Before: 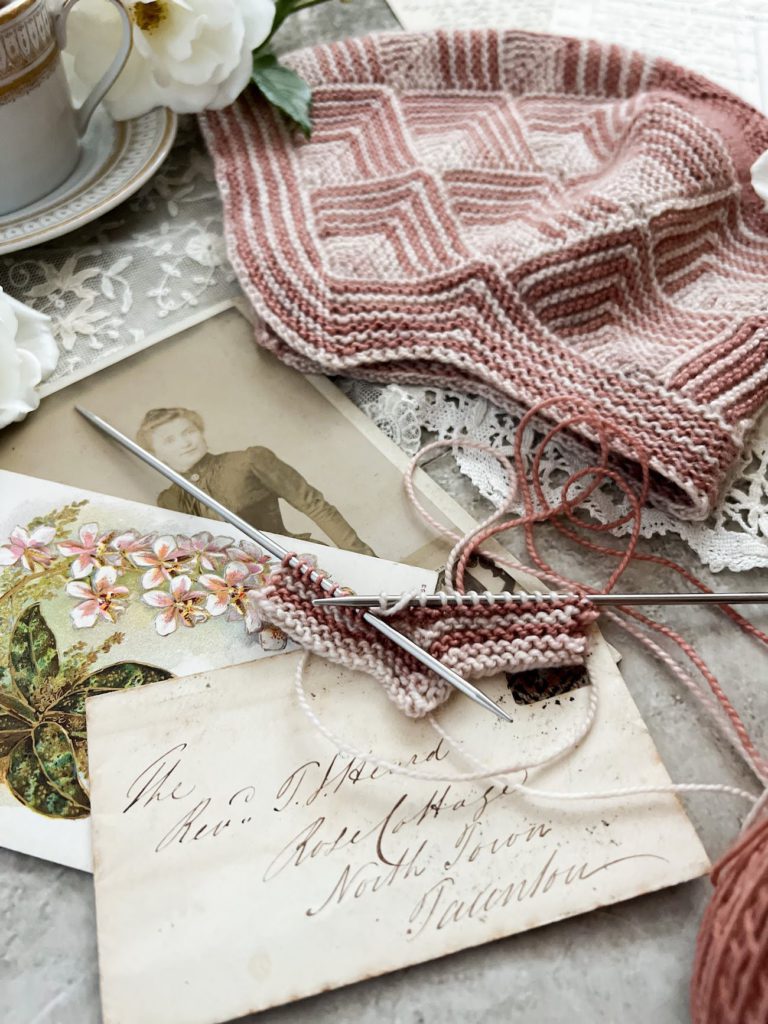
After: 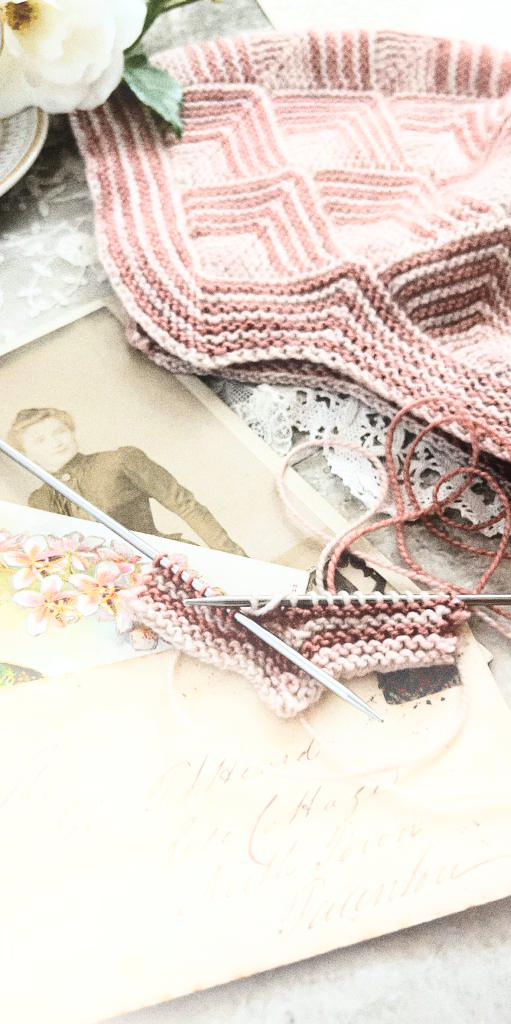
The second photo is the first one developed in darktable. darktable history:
crop: left 16.899%, right 16.556%
base curve: curves: ch0 [(0, 0) (0.032, 0.037) (0.105, 0.228) (0.435, 0.76) (0.856, 0.983) (1, 1)]
contrast brightness saturation: saturation -0.17
bloom: size 13.65%, threshold 98.39%, strength 4.82%
grain: coarseness 0.09 ISO, strength 40%
